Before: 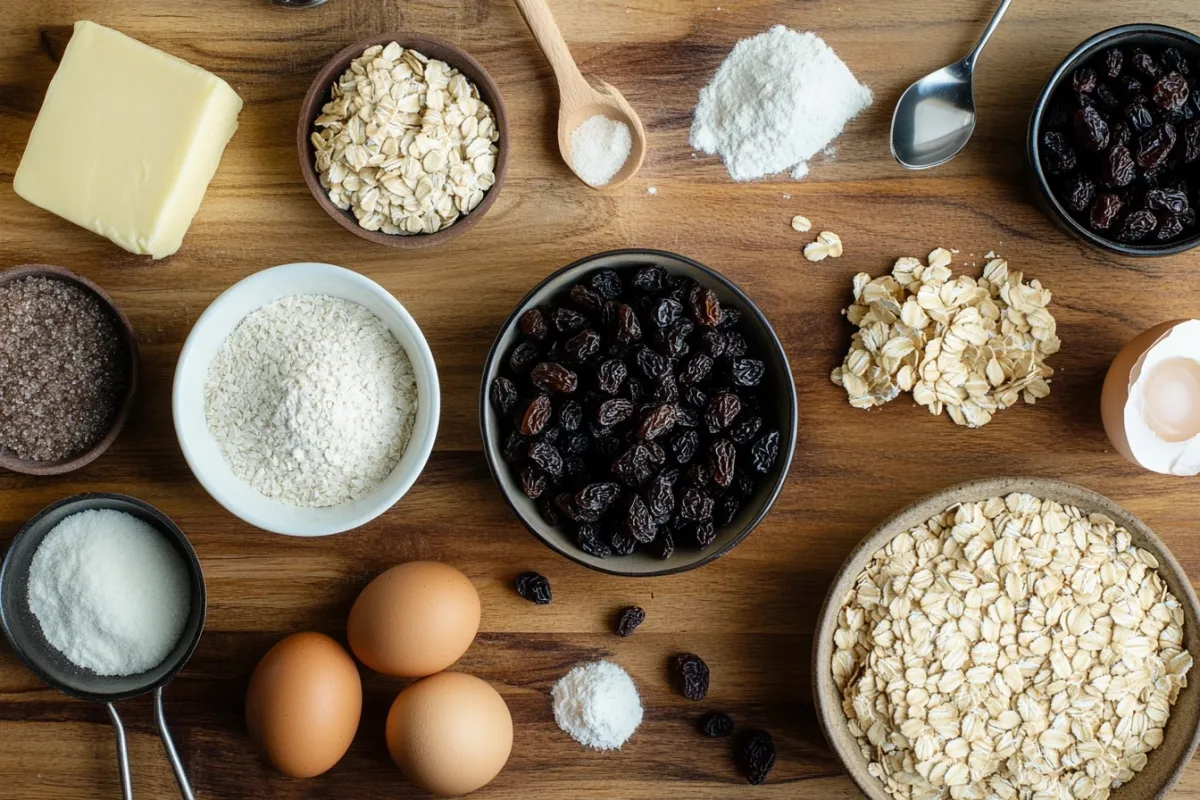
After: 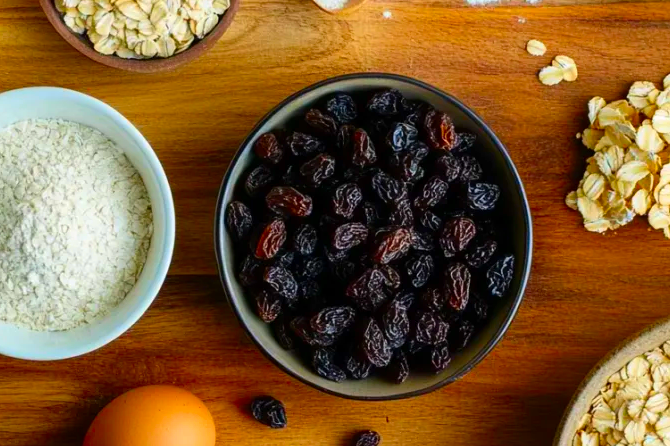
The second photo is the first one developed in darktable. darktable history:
crop and rotate: left 22.13%, top 22.054%, right 22.026%, bottom 22.102%
color correction: saturation 2.15
